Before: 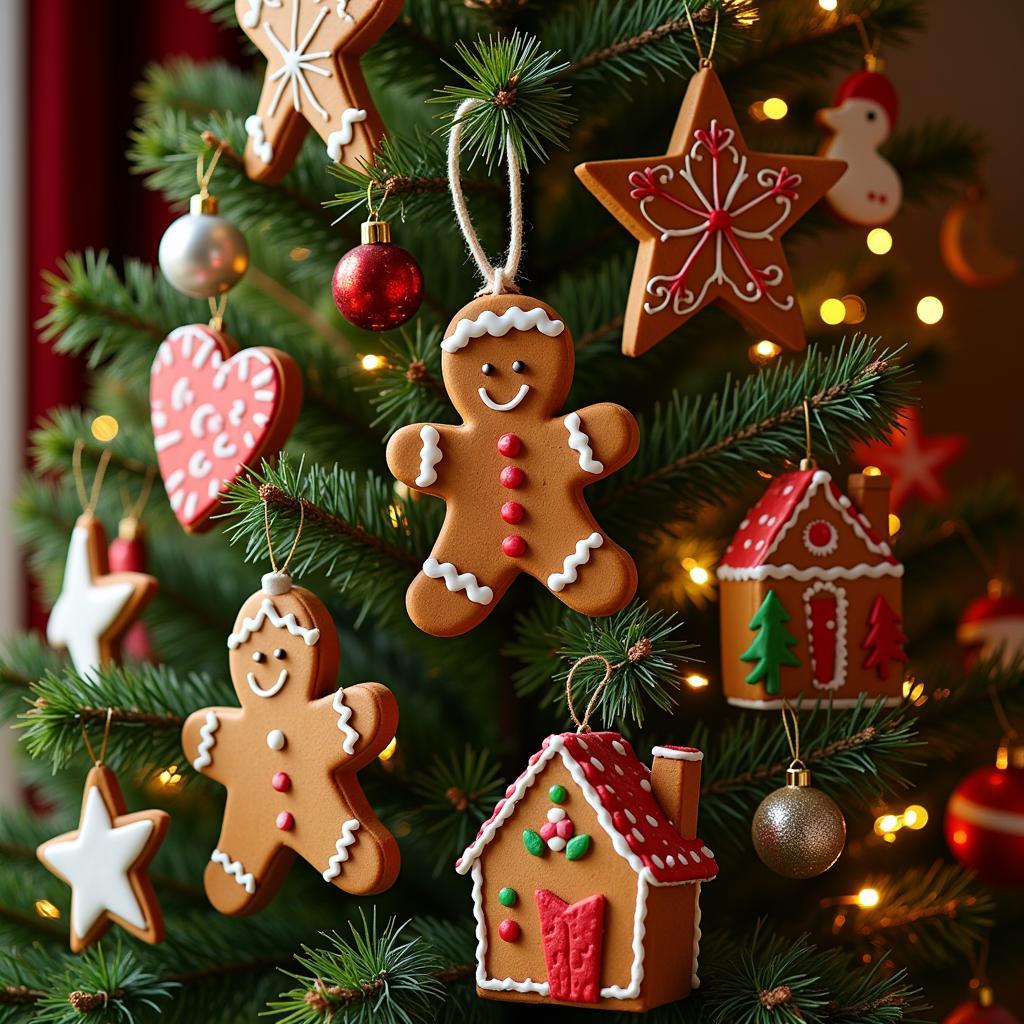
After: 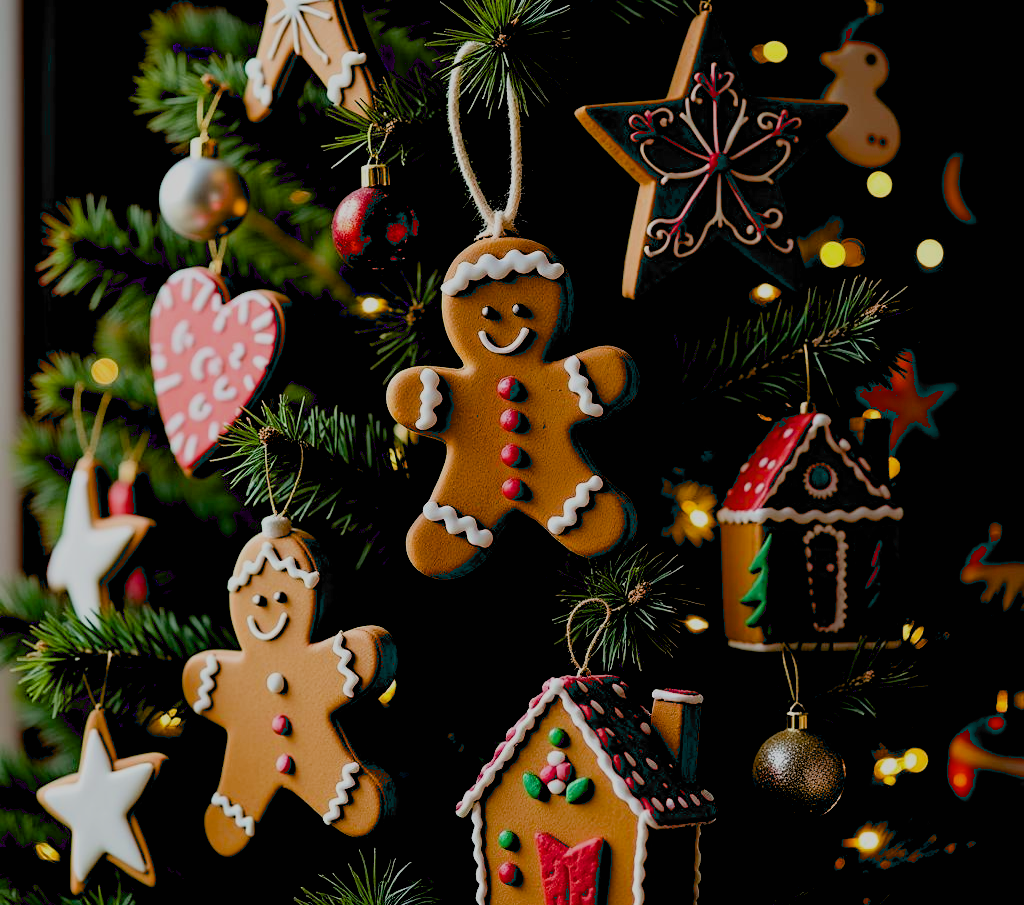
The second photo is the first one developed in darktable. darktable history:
exposure: black level correction 0.045, exposure -0.231 EV, compensate highlight preservation false
crop and rotate: top 5.596%, bottom 5.95%
shadows and highlights: shadows 2.82, highlights -17.83, soften with gaussian
filmic rgb: black relative exposure -7.65 EV, white relative exposure 4.56 EV, hardness 3.61
